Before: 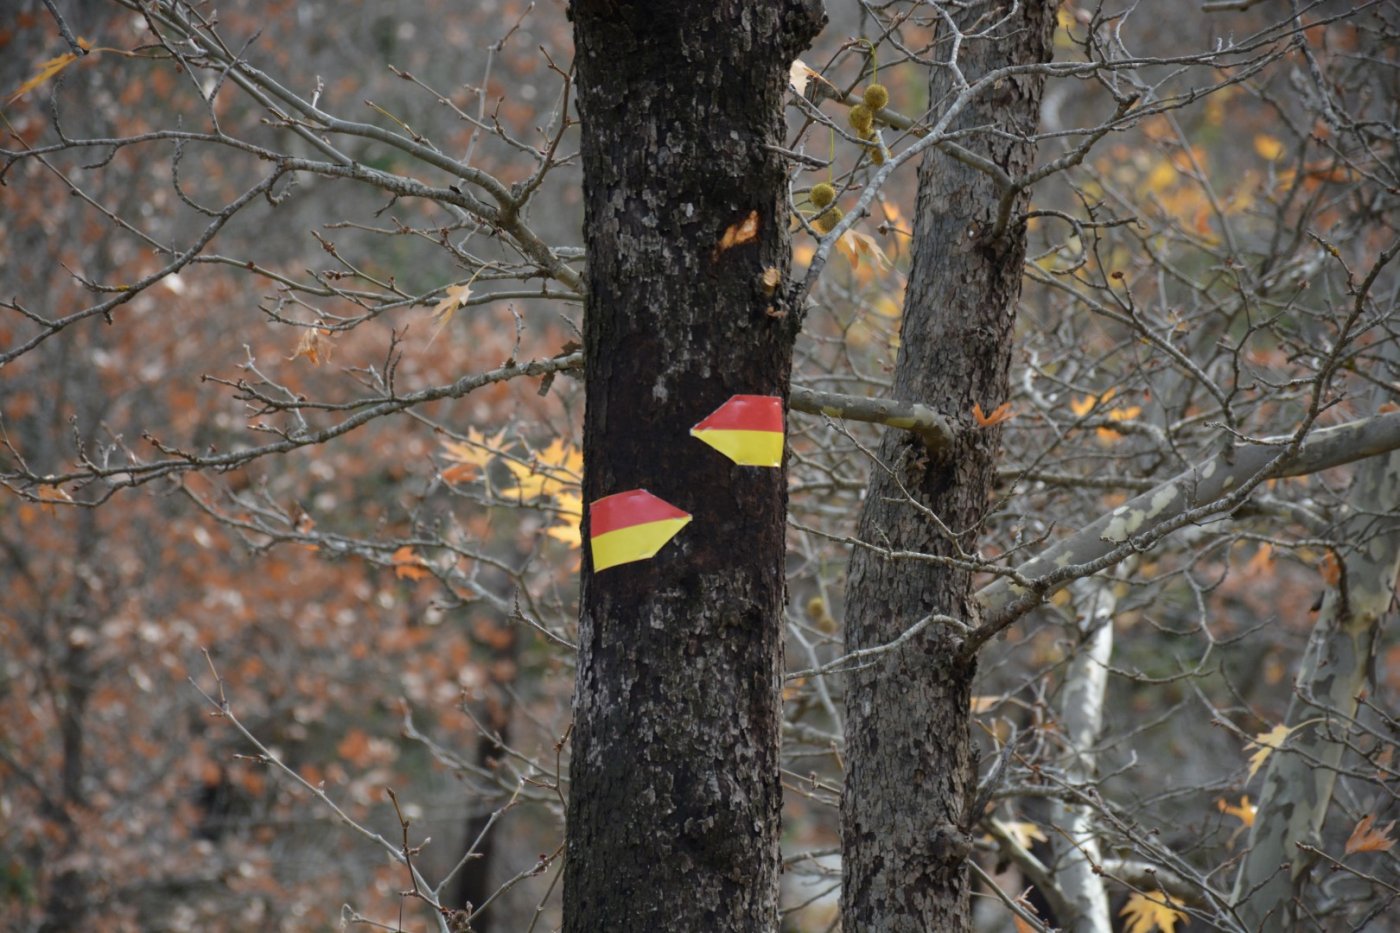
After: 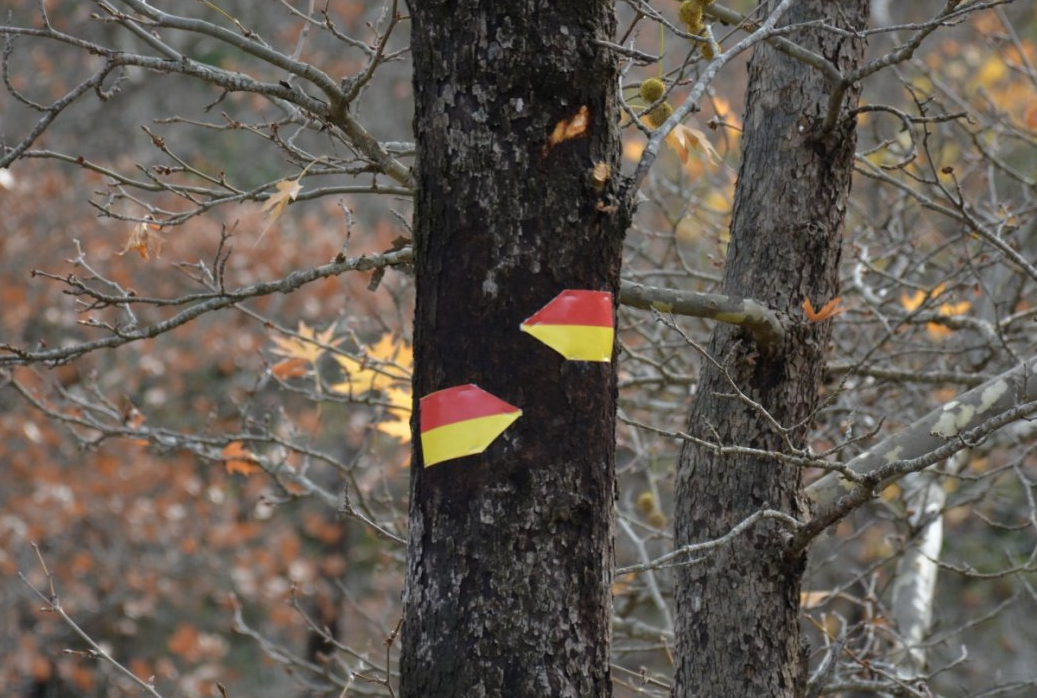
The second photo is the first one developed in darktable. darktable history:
crop and rotate: left 12.187%, top 11.382%, right 13.713%, bottom 13.747%
shadows and highlights: shadows 1.58, highlights 40.5
